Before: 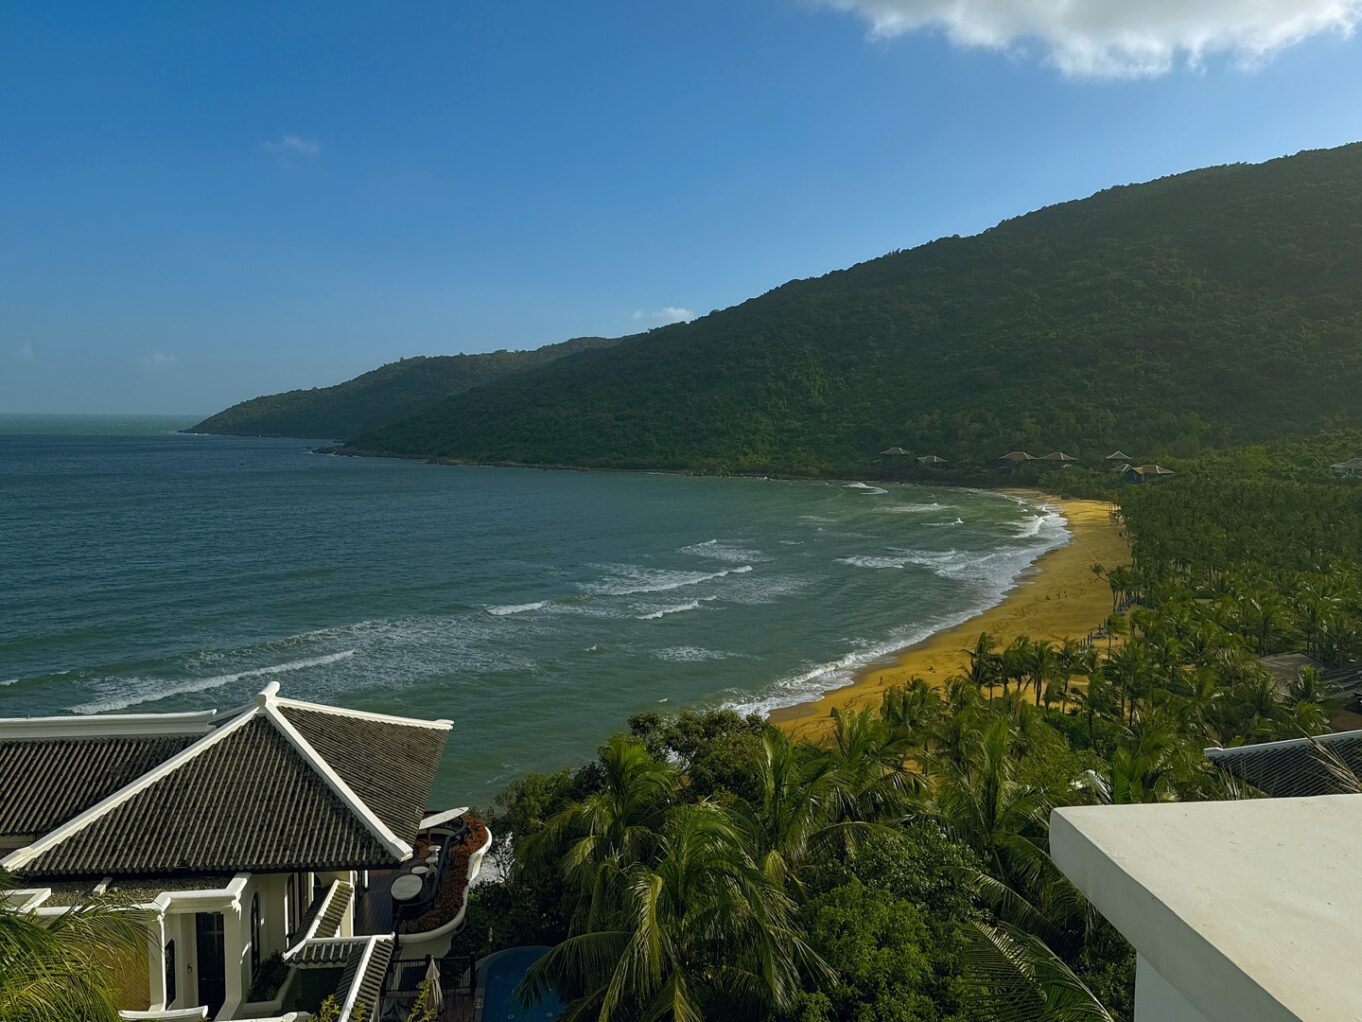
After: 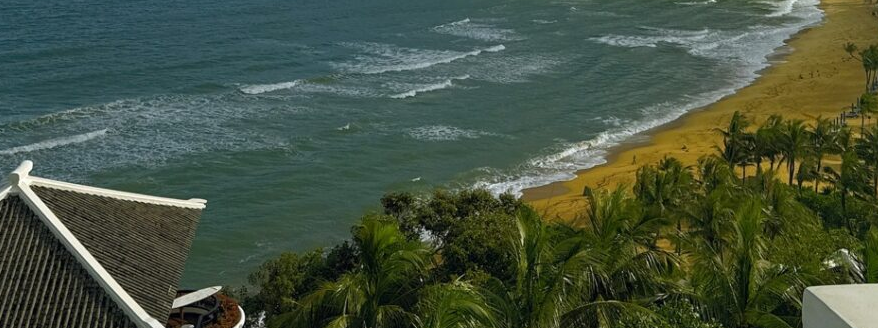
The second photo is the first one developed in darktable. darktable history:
crop: left 18.15%, top 51.055%, right 17.341%, bottom 16.85%
